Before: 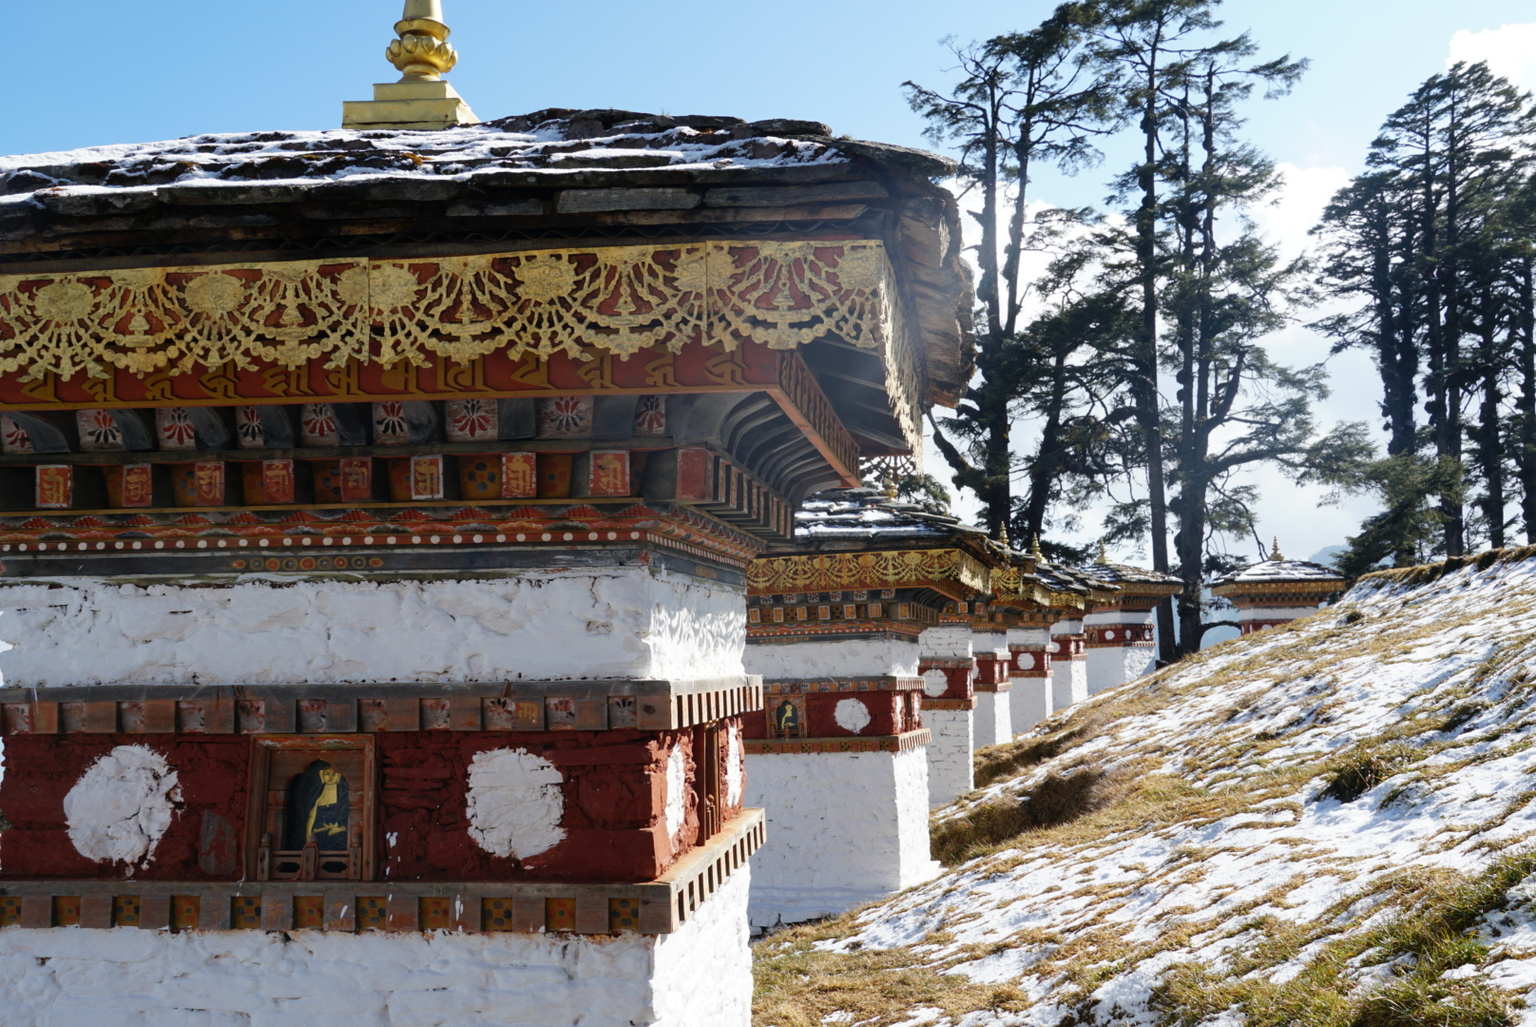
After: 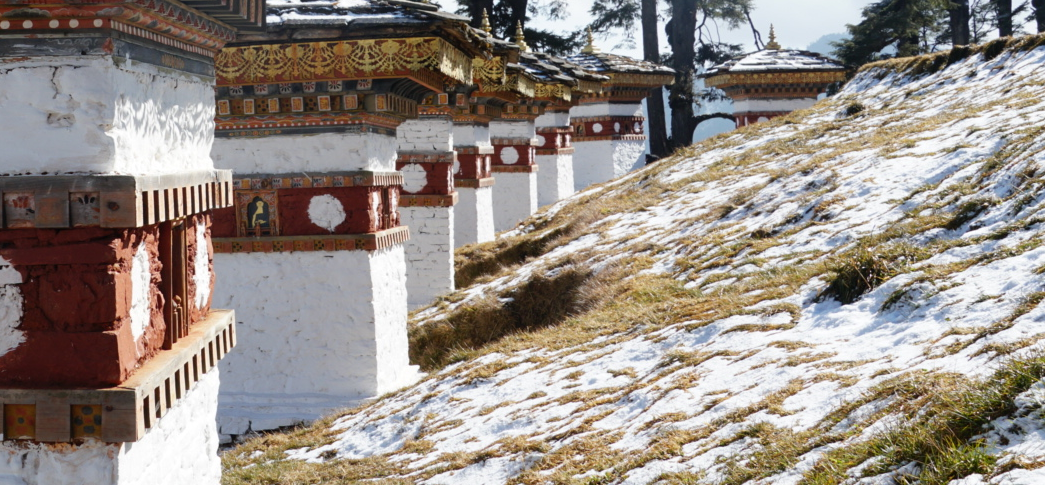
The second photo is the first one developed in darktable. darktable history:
crop and rotate: left 35.309%, top 50.071%, bottom 4.932%
